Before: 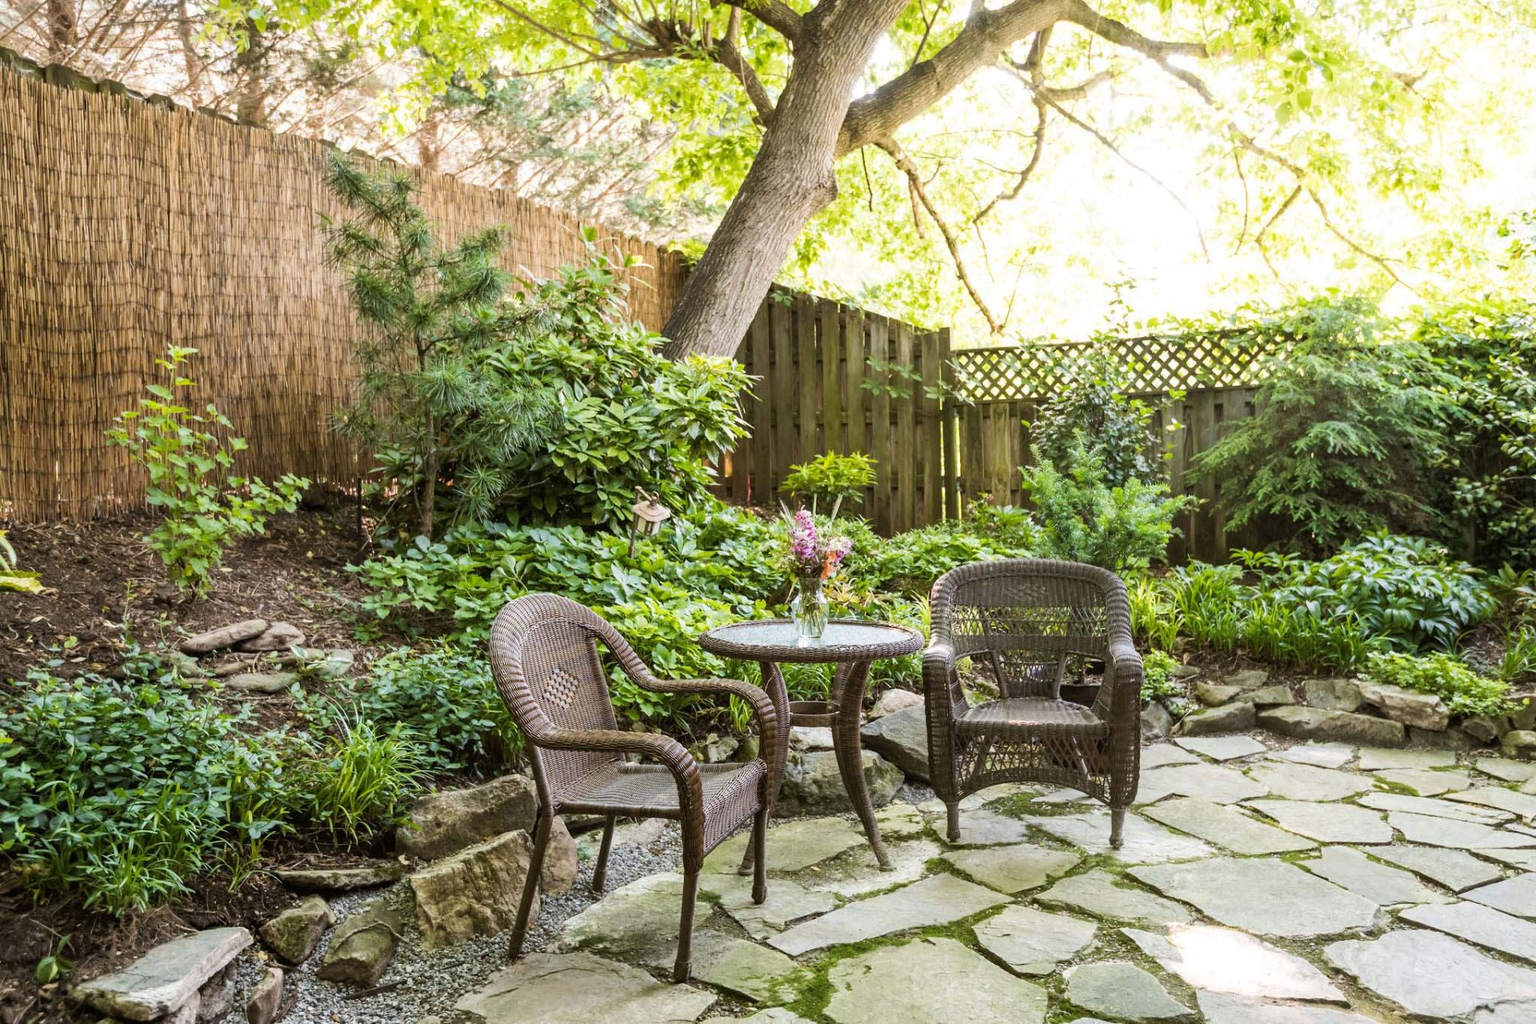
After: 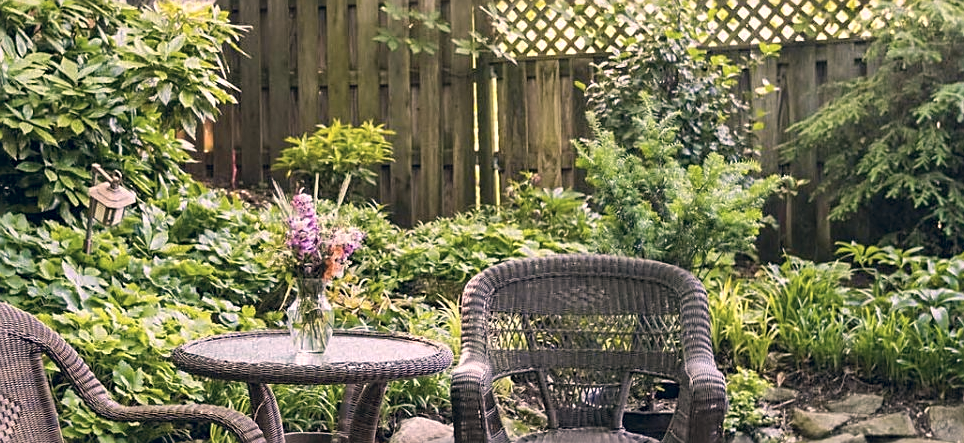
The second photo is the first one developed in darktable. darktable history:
crop: left 36.607%, top 34.735%, right 13.146%, bottom 30.611%
sharpen: on, module defaults
color correction: highlights a* 14.46, highlights b* 5.85, shadows a* -5.53, shadows b* -15.24, saturation 0.85
